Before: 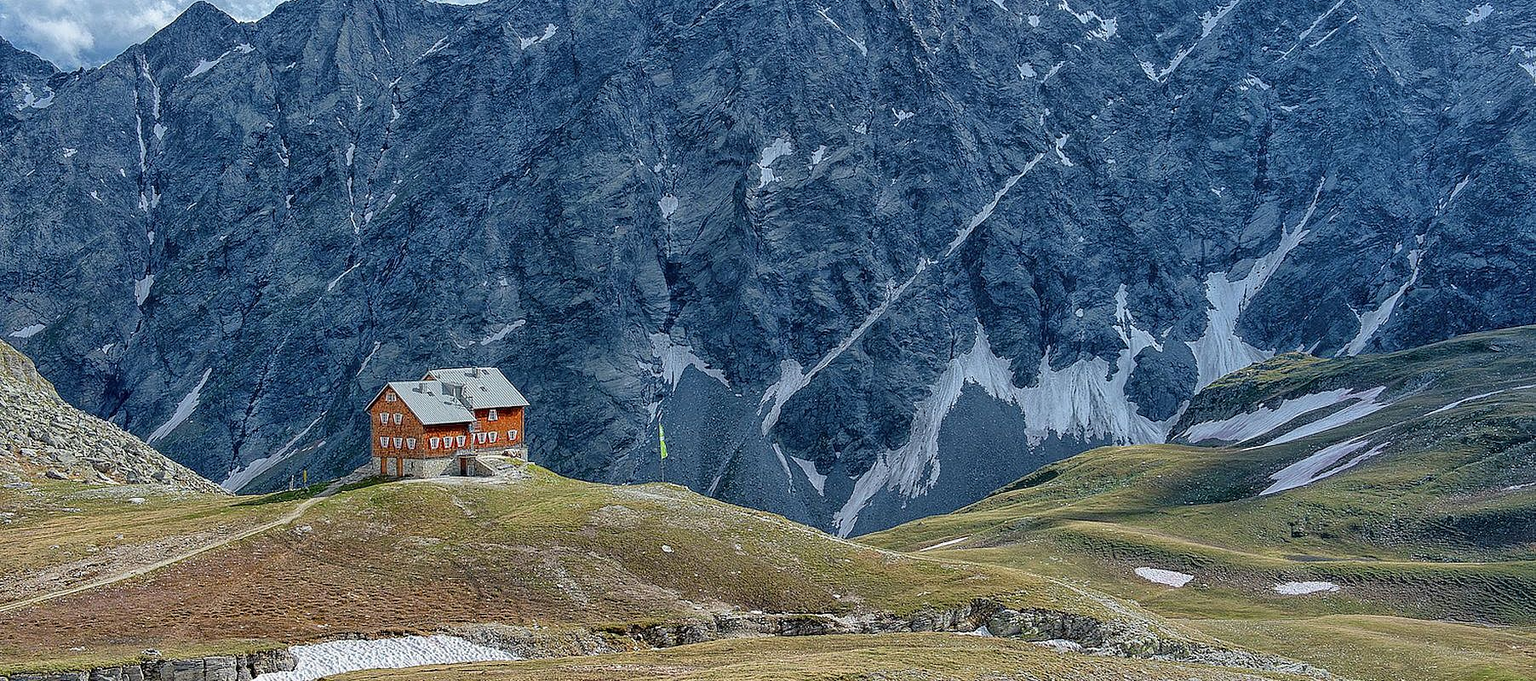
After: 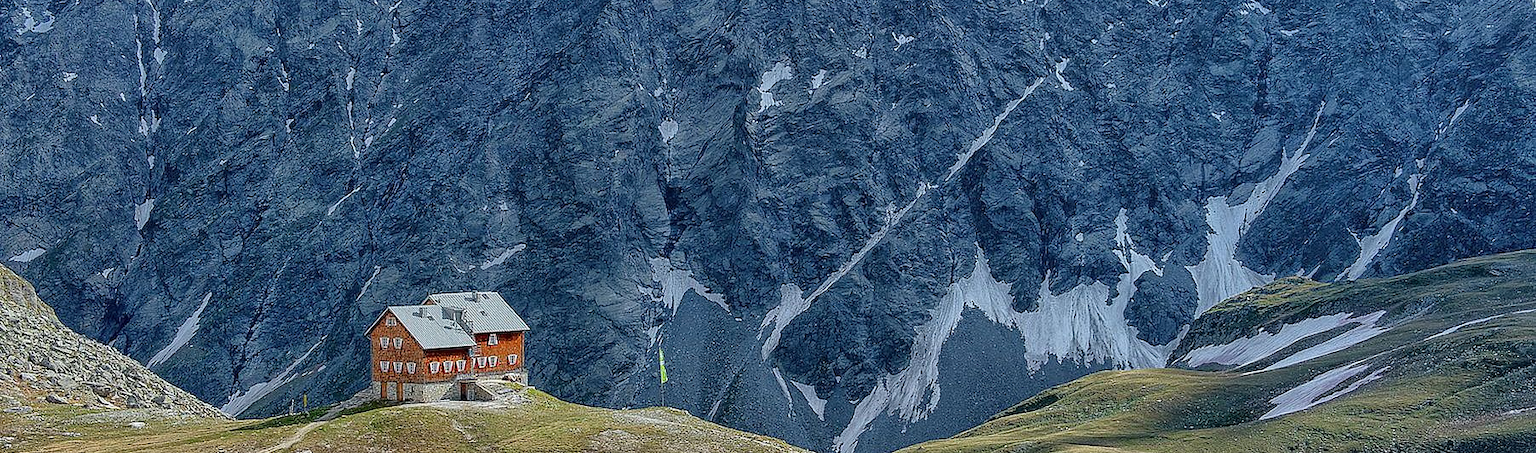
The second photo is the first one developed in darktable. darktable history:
contrast equalizer: y [[0.5 ×6], [0.5 ×6], [0.5, 0.5, 0.501, 0.545, 0.707, 0.863], [0 ×6], [0 ×6]]
crop: top 11.166%, bottom 22.168%
